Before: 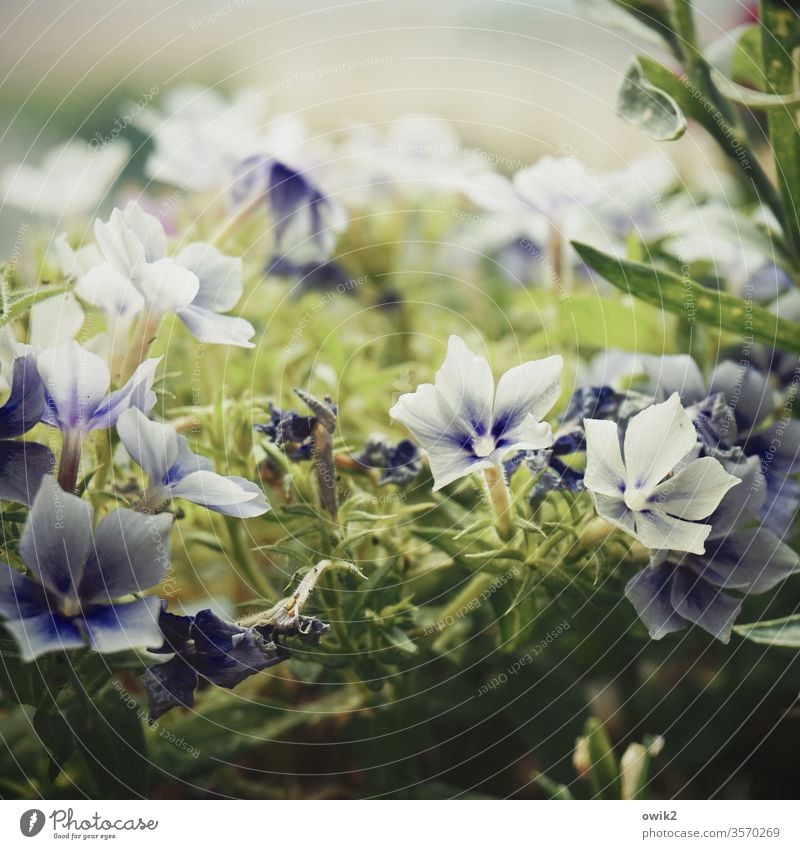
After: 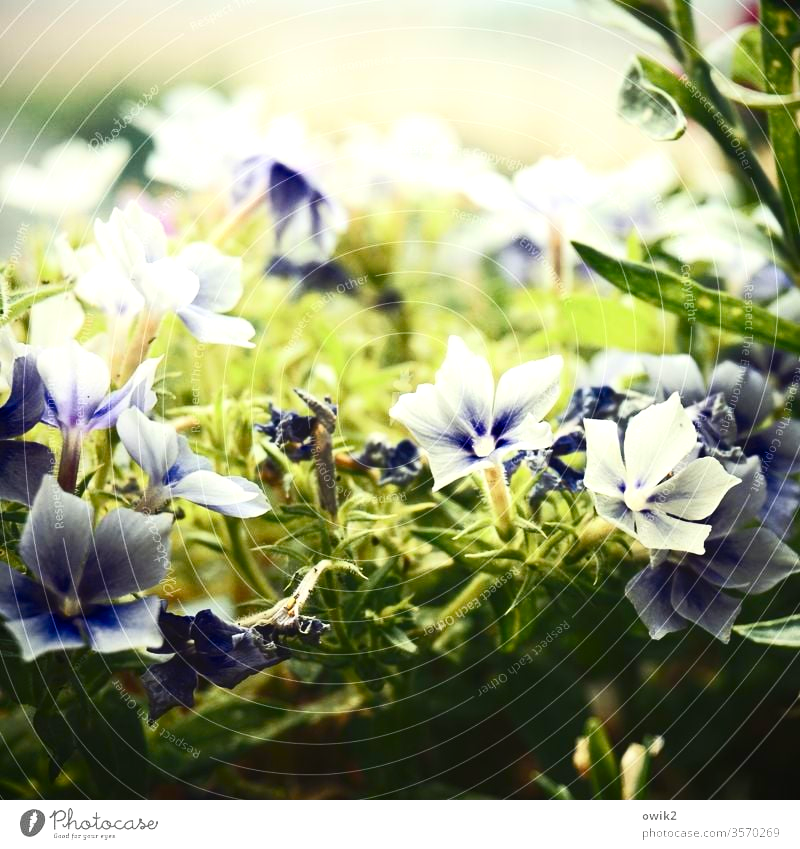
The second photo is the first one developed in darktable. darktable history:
color balance rgb: shadows lift › luminance -10.142%, shadows lift › chroma 0.844%, shadows lift › hue 110.91°, perceptual saturation grading › global saturation 20%, perceptual saturation grading › highlights -25.869%, perceptual saturation grading › shadows 24.277%, perceptual brilliance grading › global brilliance 15.615%, perceptual brilliance grading › shadows -35.09%
contrast brightness saturation: contrast 0.227, brightness 0.099, saturation 0.286
